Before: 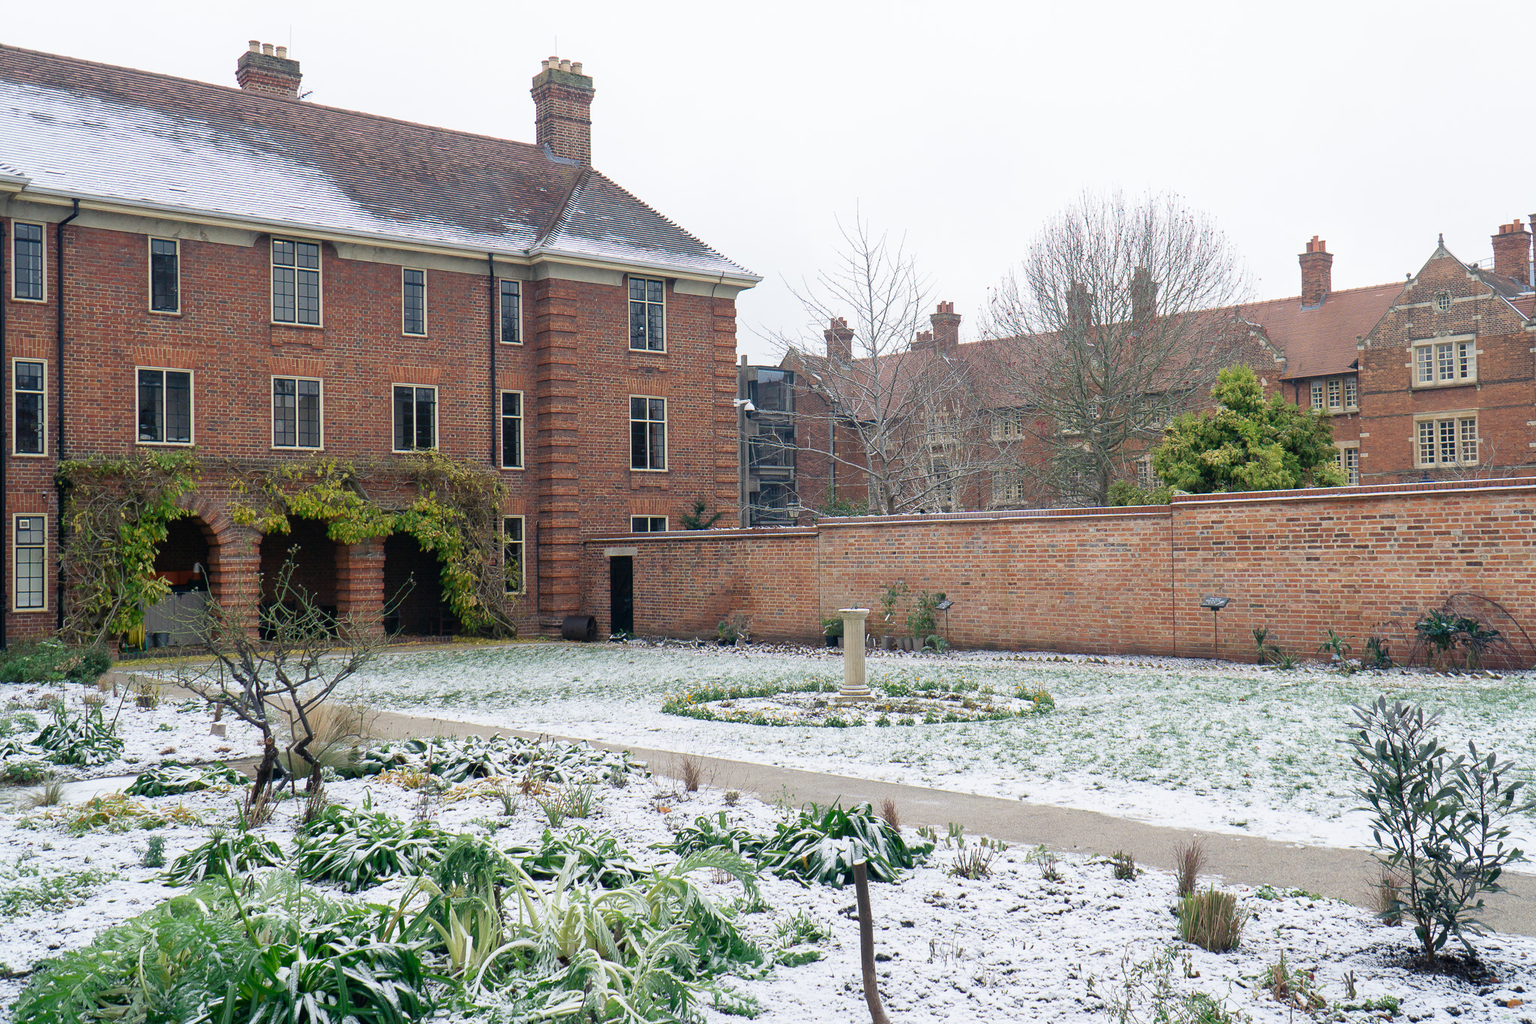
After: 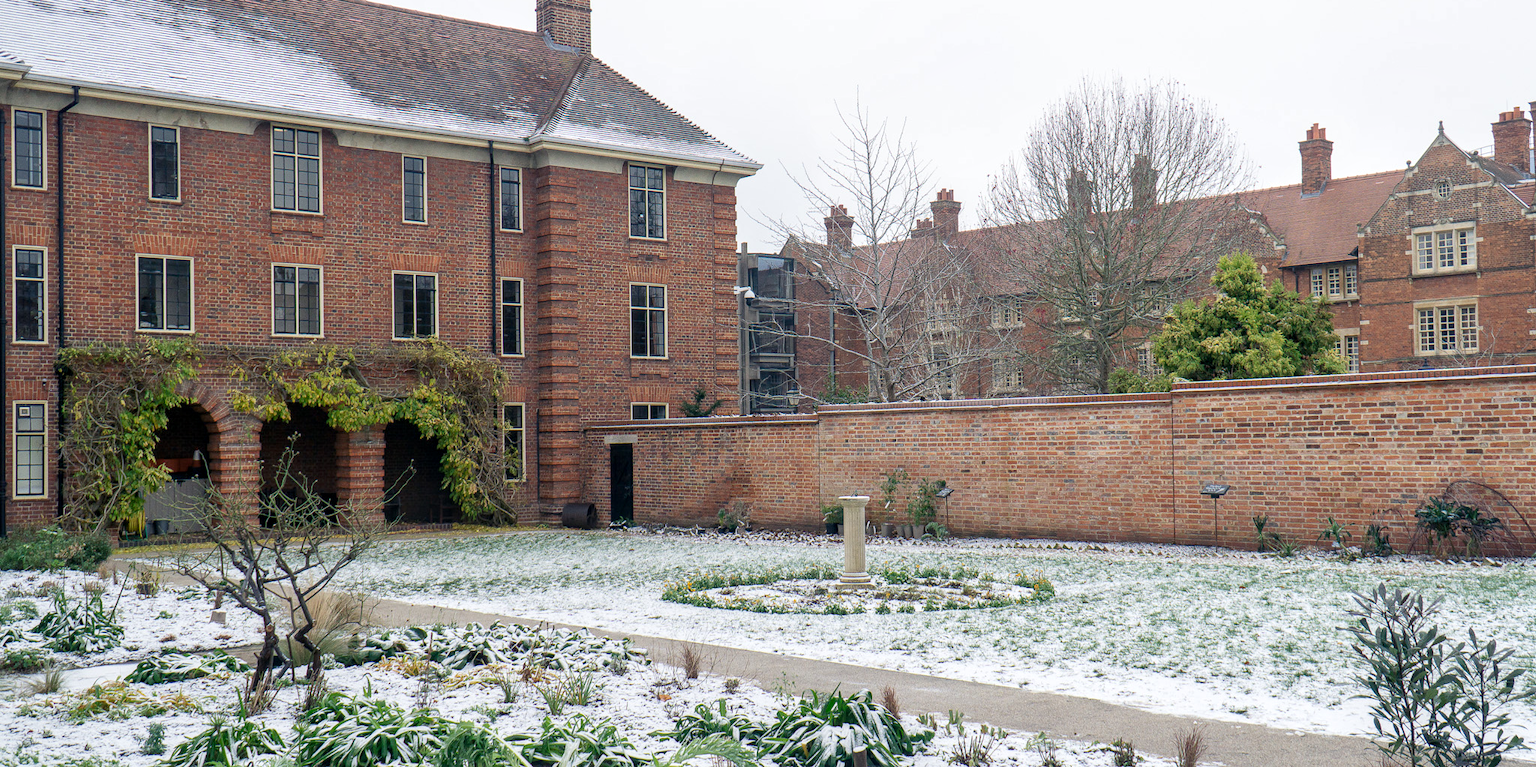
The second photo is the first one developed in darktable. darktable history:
crop: top 11.038%, bottom 13.962%
local contrast: on, module defaults
